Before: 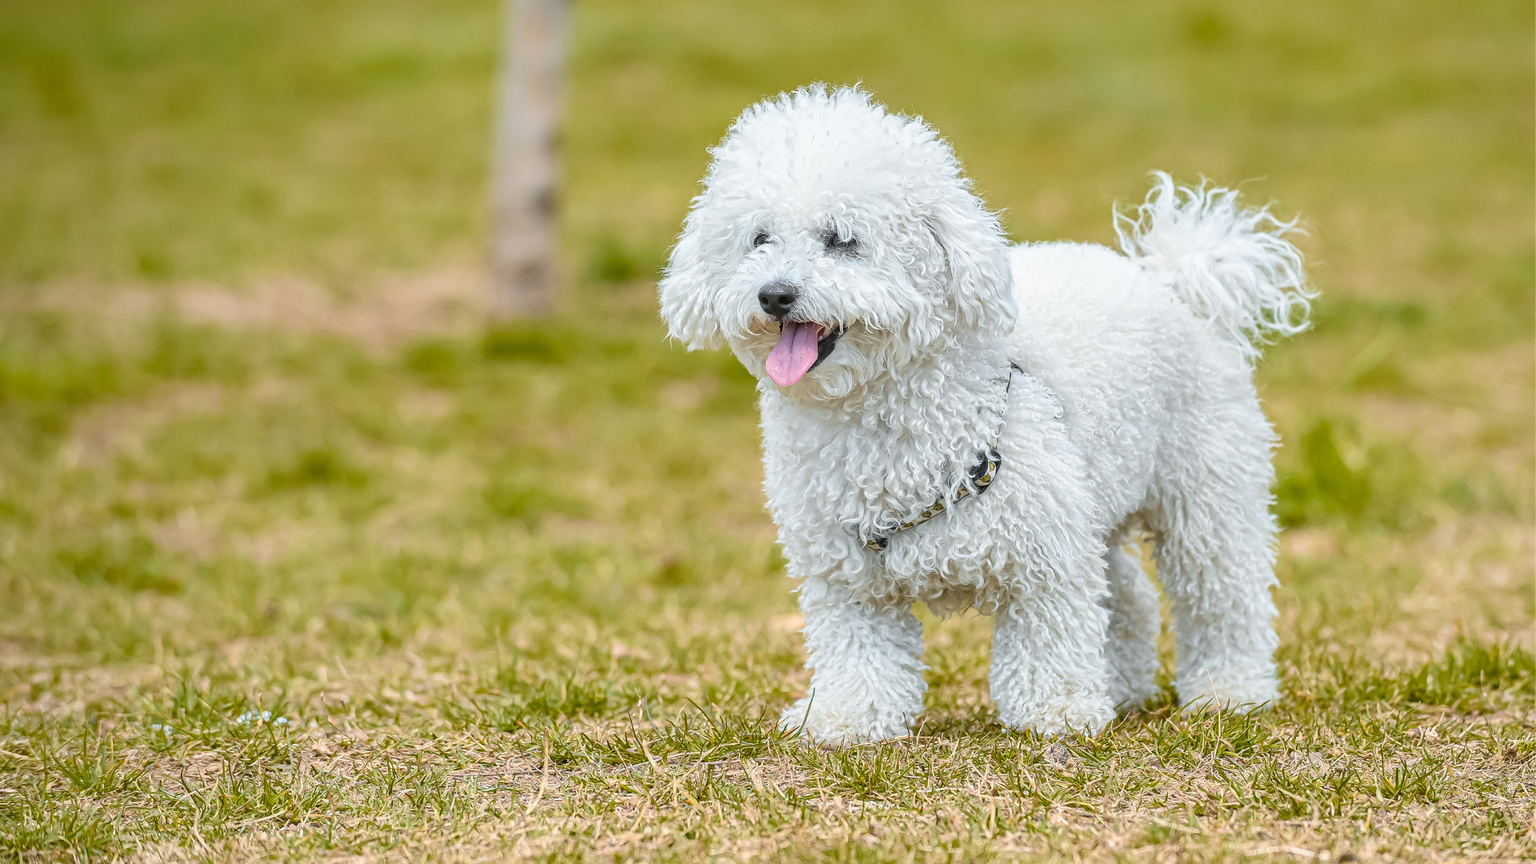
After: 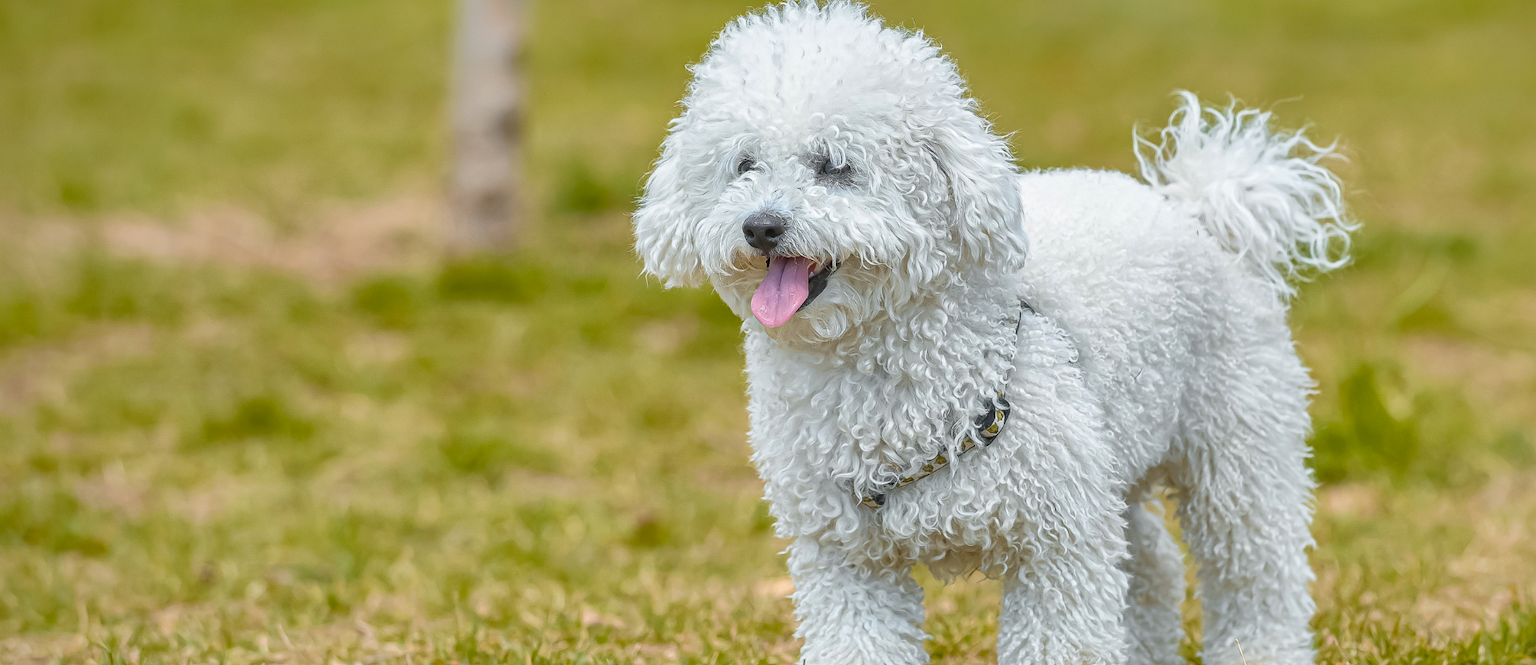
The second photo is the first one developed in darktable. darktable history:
shadows and highlights: on, module defaults
crop: left 5.423%, top 10.366%, right 3.666%, bottom 19.39%
